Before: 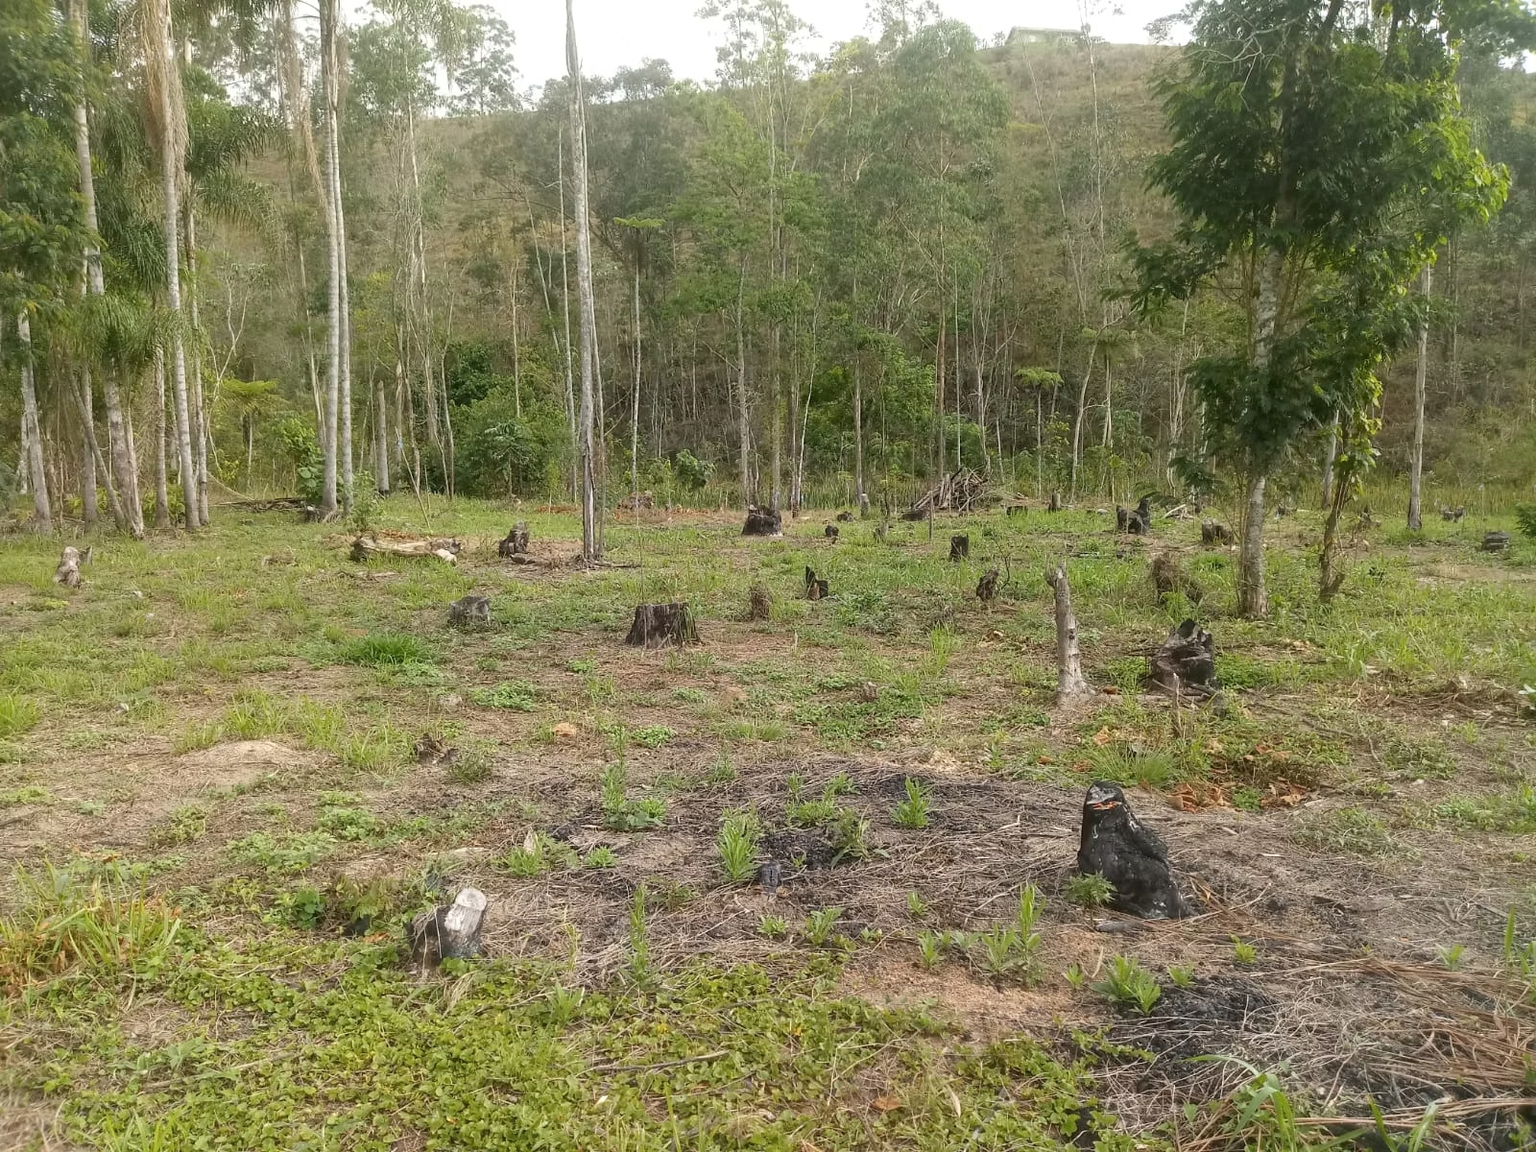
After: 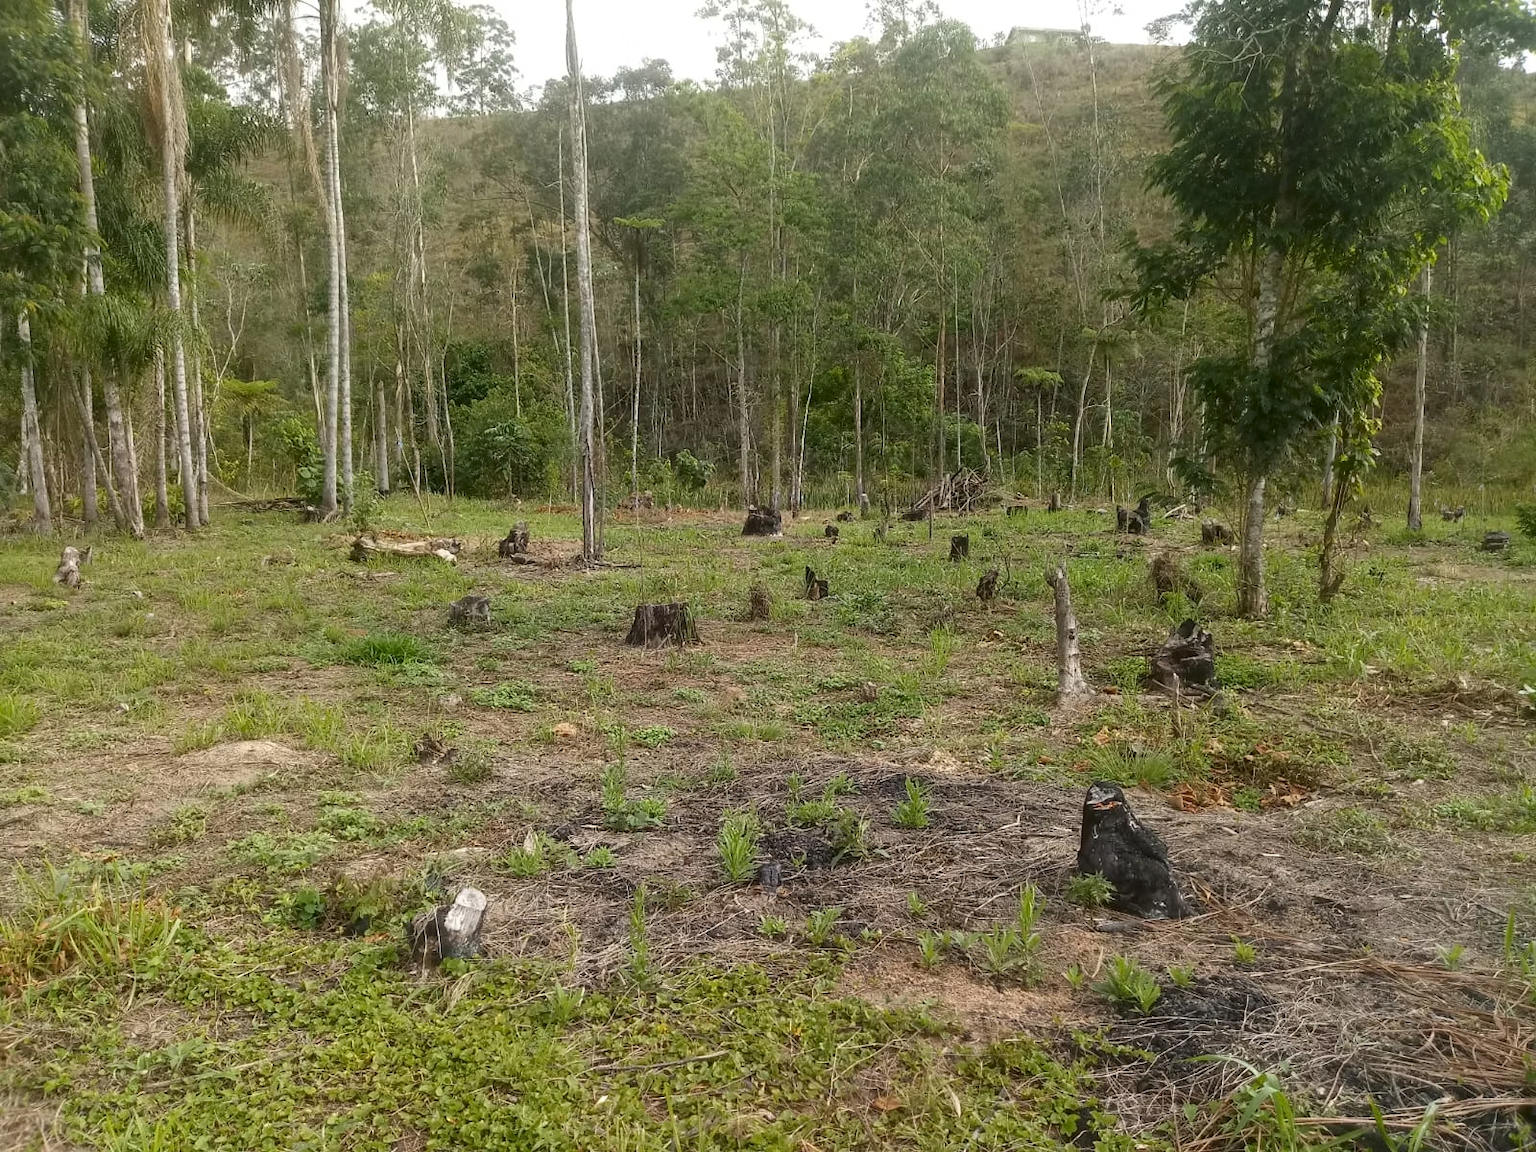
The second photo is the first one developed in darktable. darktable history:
contrast brightness saturation: brightness -0.095
